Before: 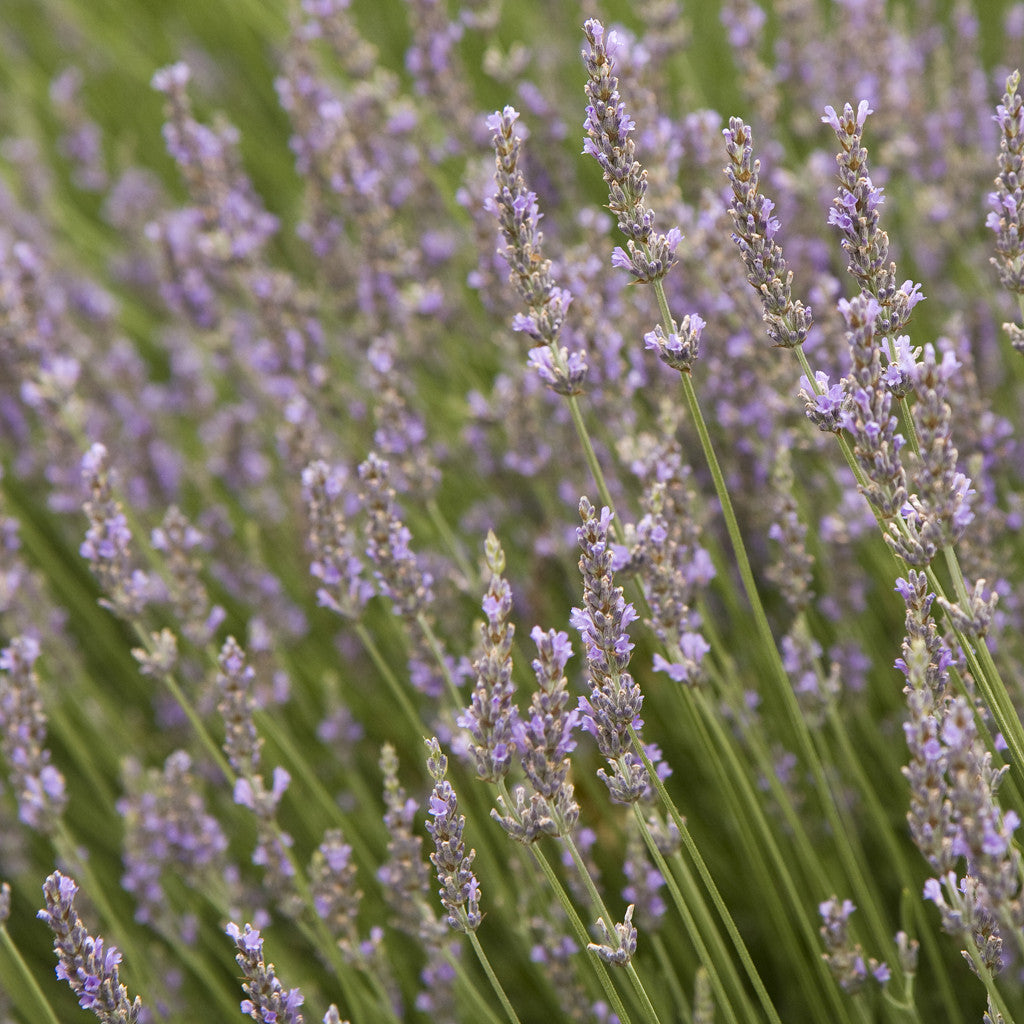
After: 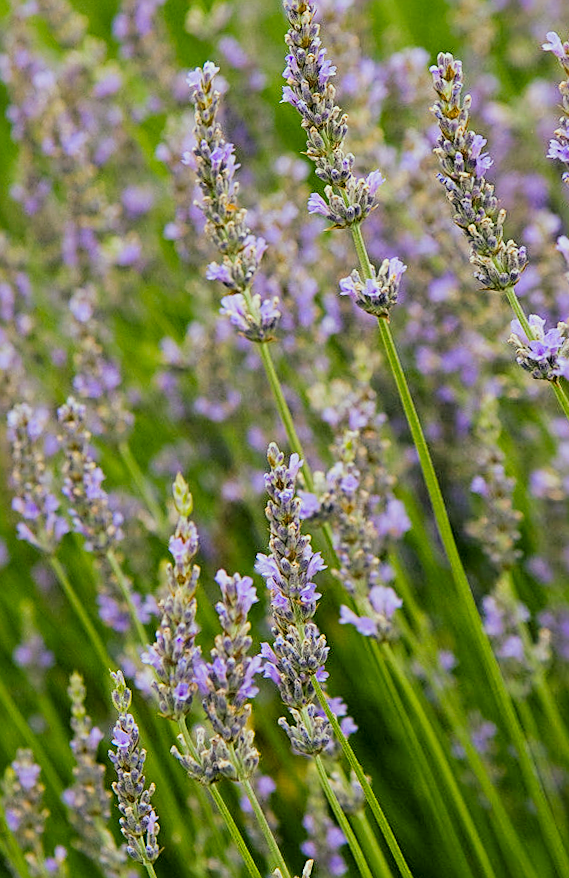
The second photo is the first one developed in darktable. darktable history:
filmic rgb: black relative exposure -5 EV, hardness 2.88, contrast 1.2, highlights saturation mix -30%
white balance: red 1.009, blue 0.985
sharpen: on, module defaults
color correction: highlights a* -7.33, highlights b* 1.26, shadows a* -3.55, saturation 1.4
exposure: exposure 0.178 EV, compensate exposure bias true, compensate highlight preservation false
rotate and perspective: rotation 1.69°, lens shift (vertical) -0.023, lens shift (horizontal) -0.291, crop left 0.025, crop right 0.988, crop top 0.092, crop bottom 0.842
color balance rgb: shadows lift › chroma 2%, shadows lift › hue 217.2°, power › hue 60°, highlights gain › chroma 1%, highlights gain › hue 69.6°, global offset › luminance -0.5%, perceptual saturation grading › global saturation 15%, global vibrance 15%
crop and rotate: left 22.516%, right 21.234%
